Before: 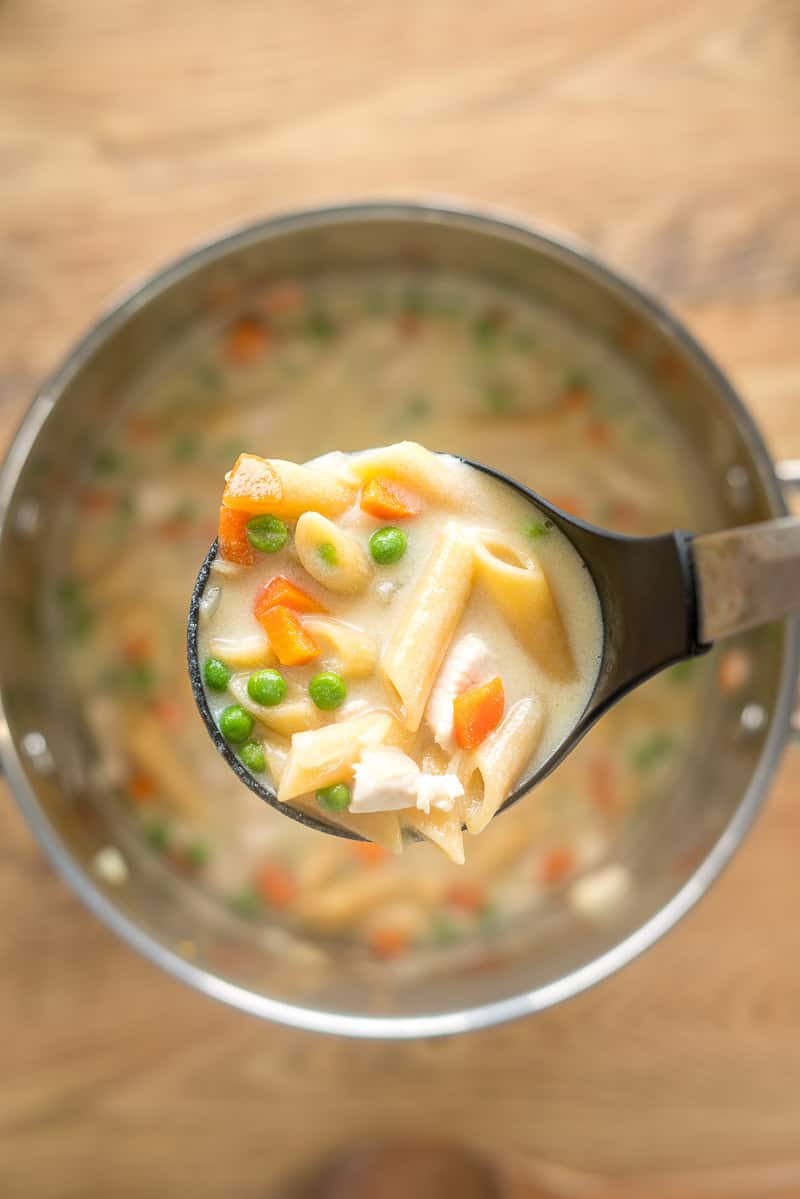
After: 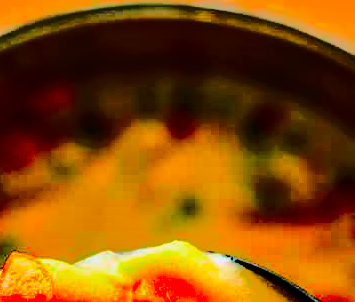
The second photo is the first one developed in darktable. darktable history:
tone curve: curves: ch0 [(0, 0) (0.003, 0.002) (0.011, 0.002) (0.025, 0.002) (0.044, 0.002) (0.069, 0.002) (0.1, 0.003) (0.136, 0.008) (0.177, 0.03) (0.224, 0.058) (0.277, 0.139) (0.335, 0.233) (0.399, 0.363) (0.468, 0.506) (0.543, 0.649) (0.623, 0.781) (0.709, 0.88) (0.801, 0.956) (0.898, 0.994) (1, 1)], color space Lab, linked channels, preserve colors none
crop: left 28.669%, top 16.819%, right 26.863%, bottom 57.926%
local contrast: on, module defaults
tone equalizer: edges refinement/feathering 500, mask exposure compensation -1.57 EV, preserve details no
color correction: highlights b* -0.06, saturation 0.976
shadows and highlights: radius 124.31, shadows 99.14, white point adjustment -2.99, highlights -99.07, soften with gaussian
contrast brightness saturation: contrast 0.231, brightness 0.096, saturation 0.287
exposure: black level correction 0, exposure 0.702 EV, compensate highlight preservation false
